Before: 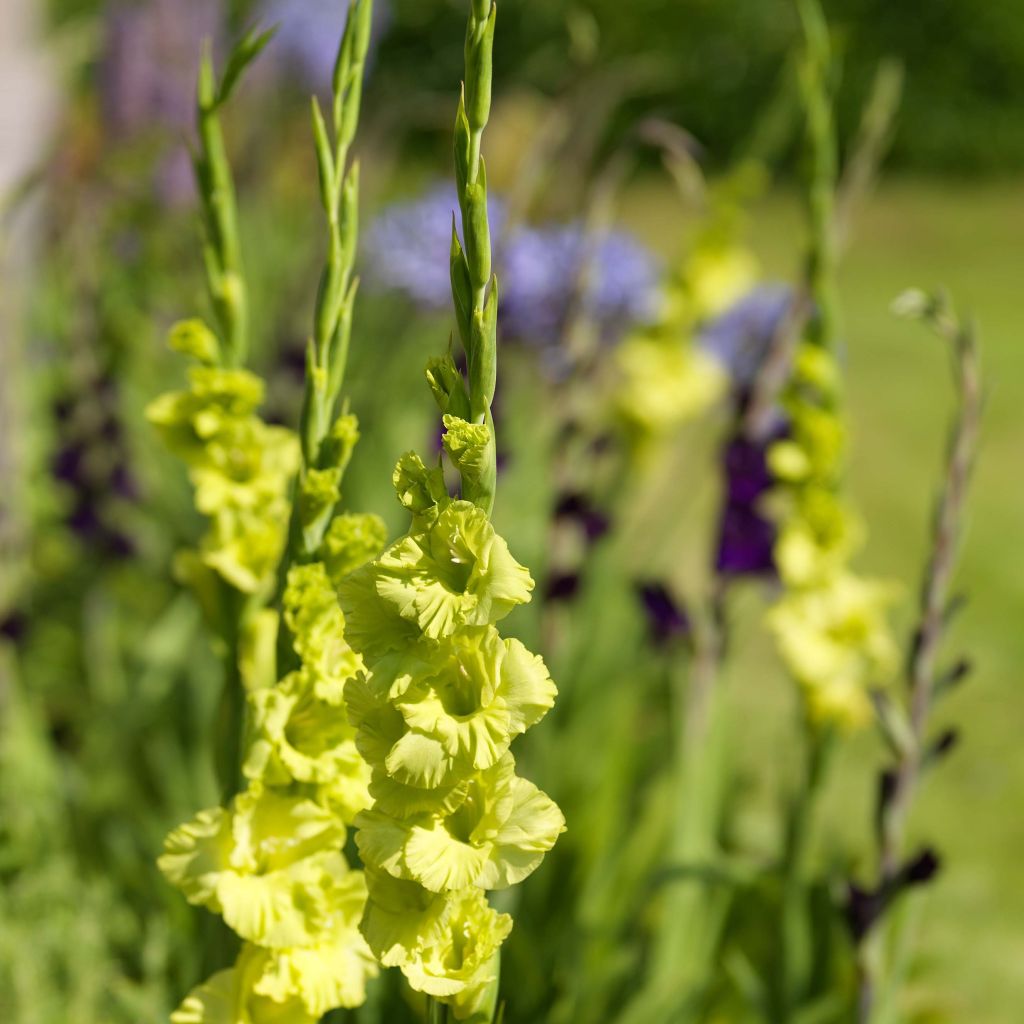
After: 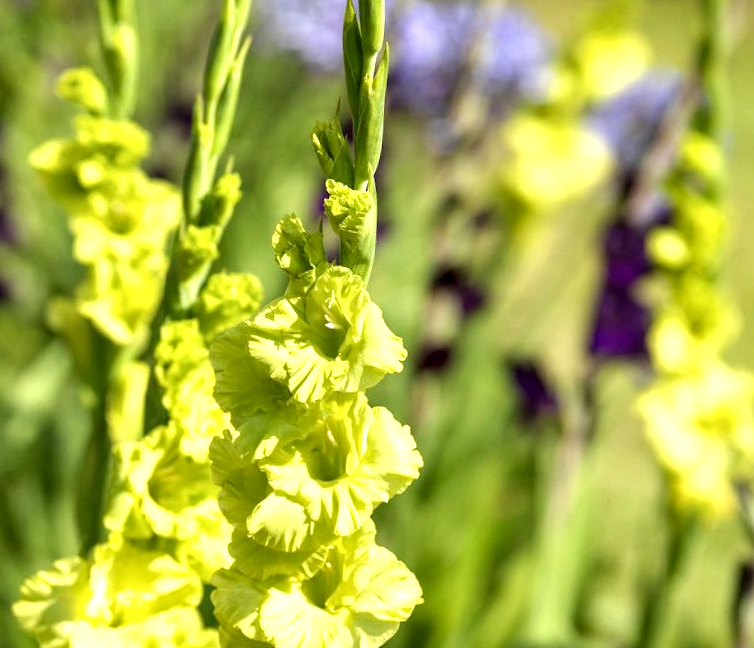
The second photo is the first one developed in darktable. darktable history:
crop and rotate: angle -3.68°, left 9.728%, top 20.889%, right 11.967%, bottom 11.885%
local contrast: highlights 40%, shadows 63%, detail 138%, midtone range 0.513
exposure: black level correction 0, exposure 0.701 EV, compensate highlight preservation false
